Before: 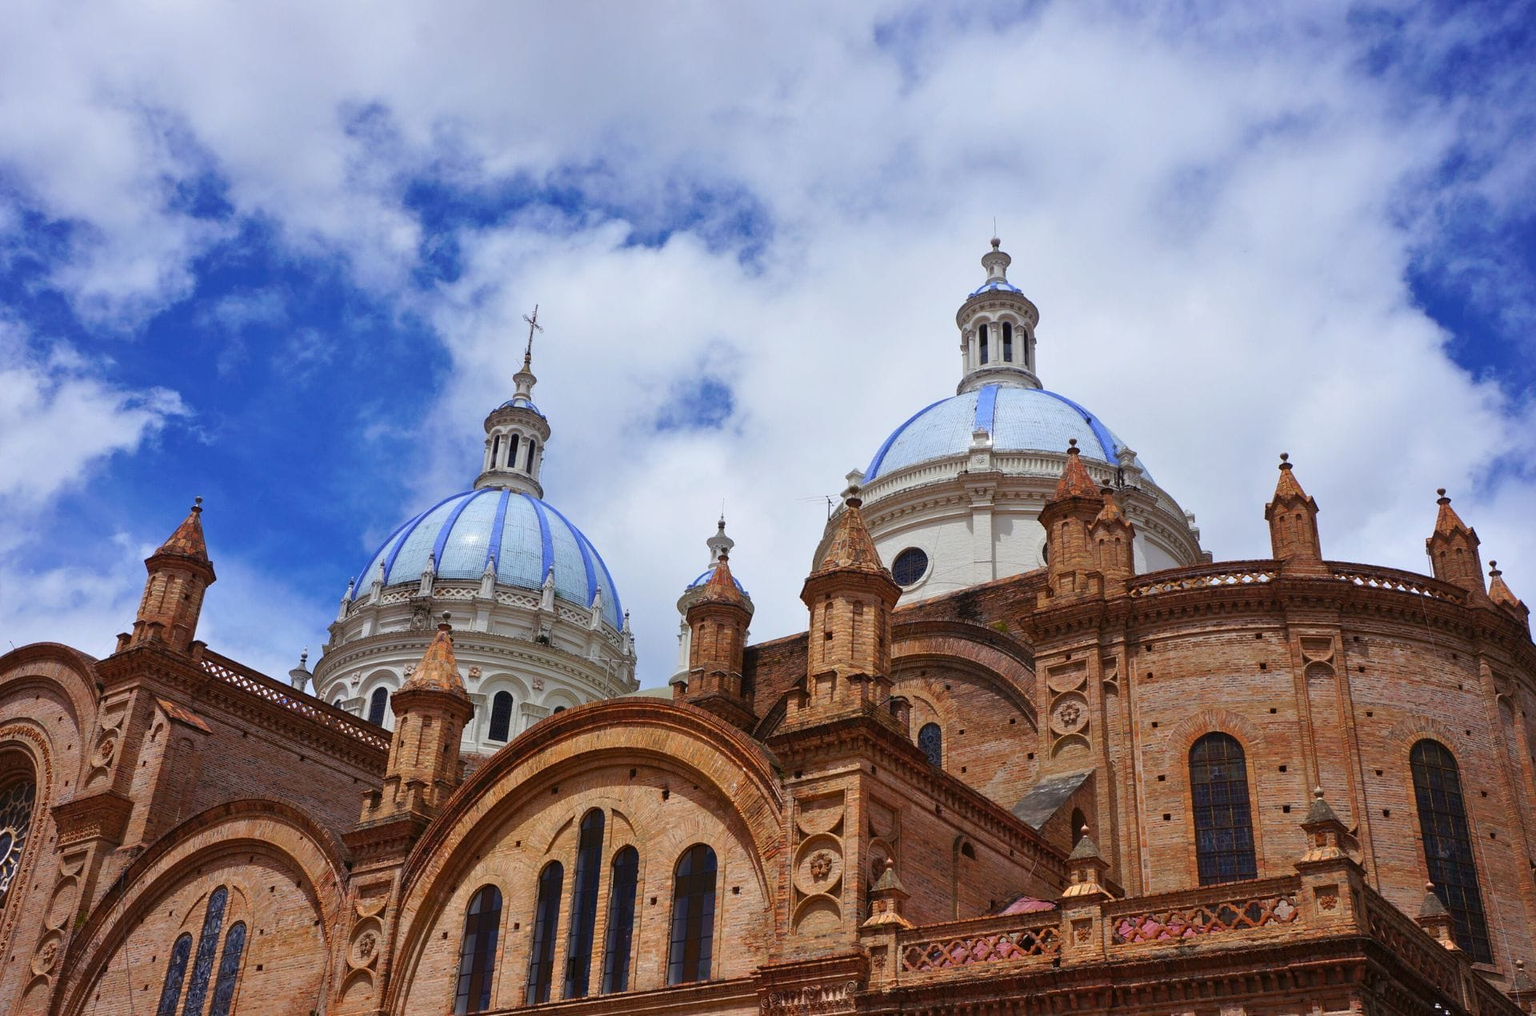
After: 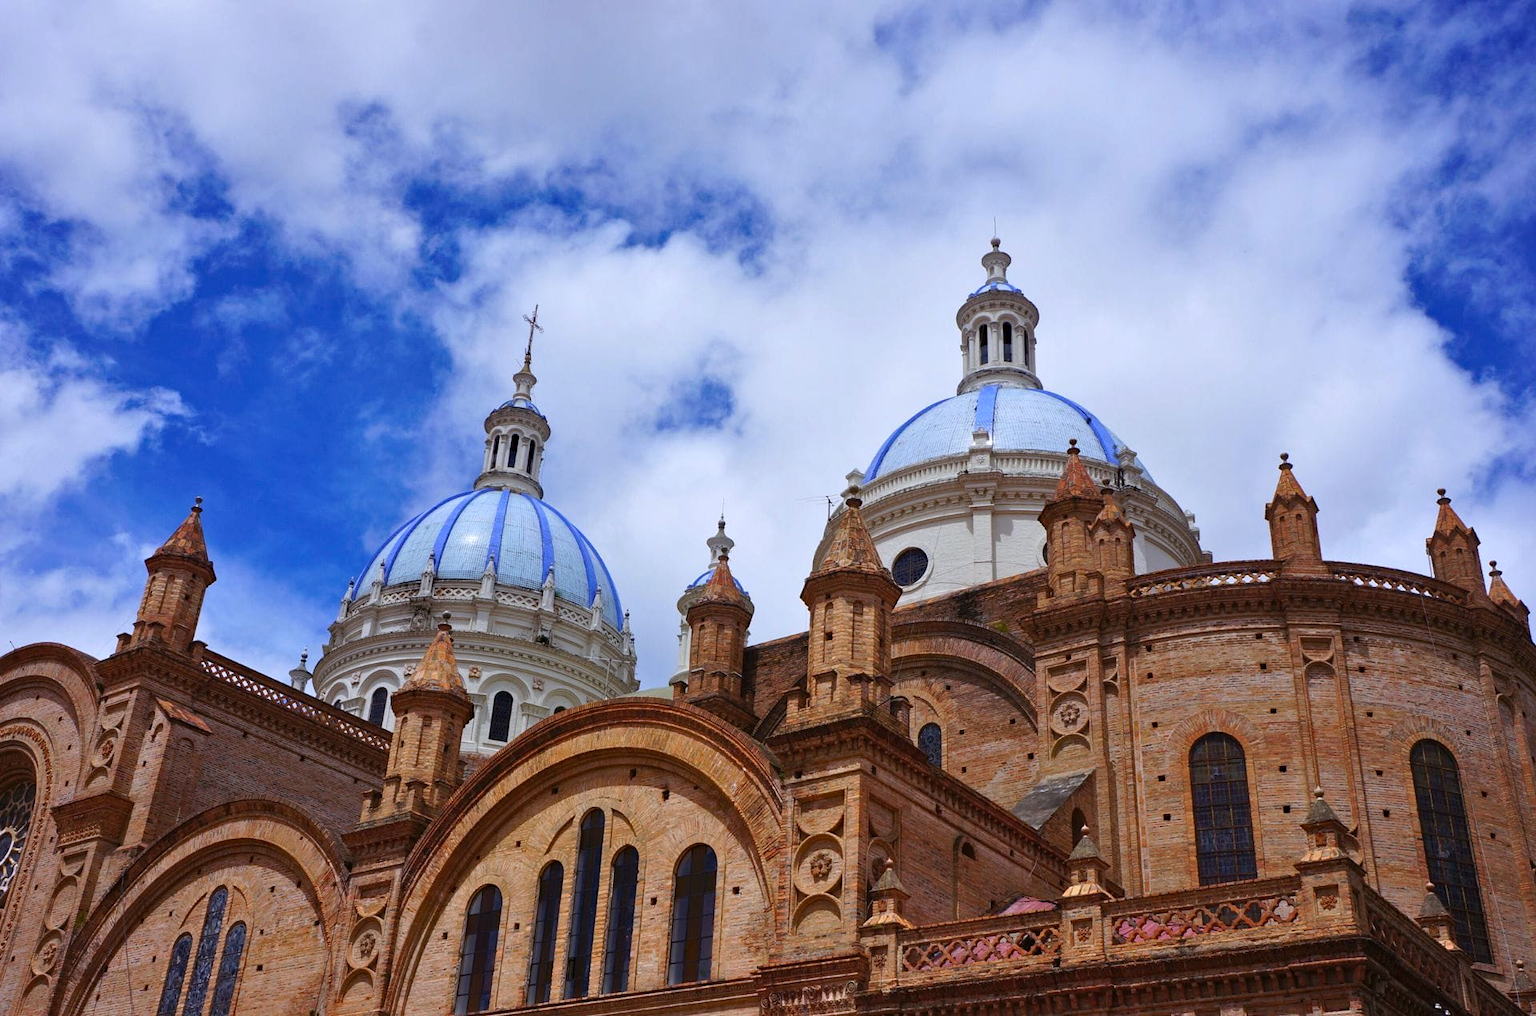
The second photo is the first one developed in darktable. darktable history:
white balance: red 0.984, blue 1.059
haze removal: compatibility mode true, adaptive false
